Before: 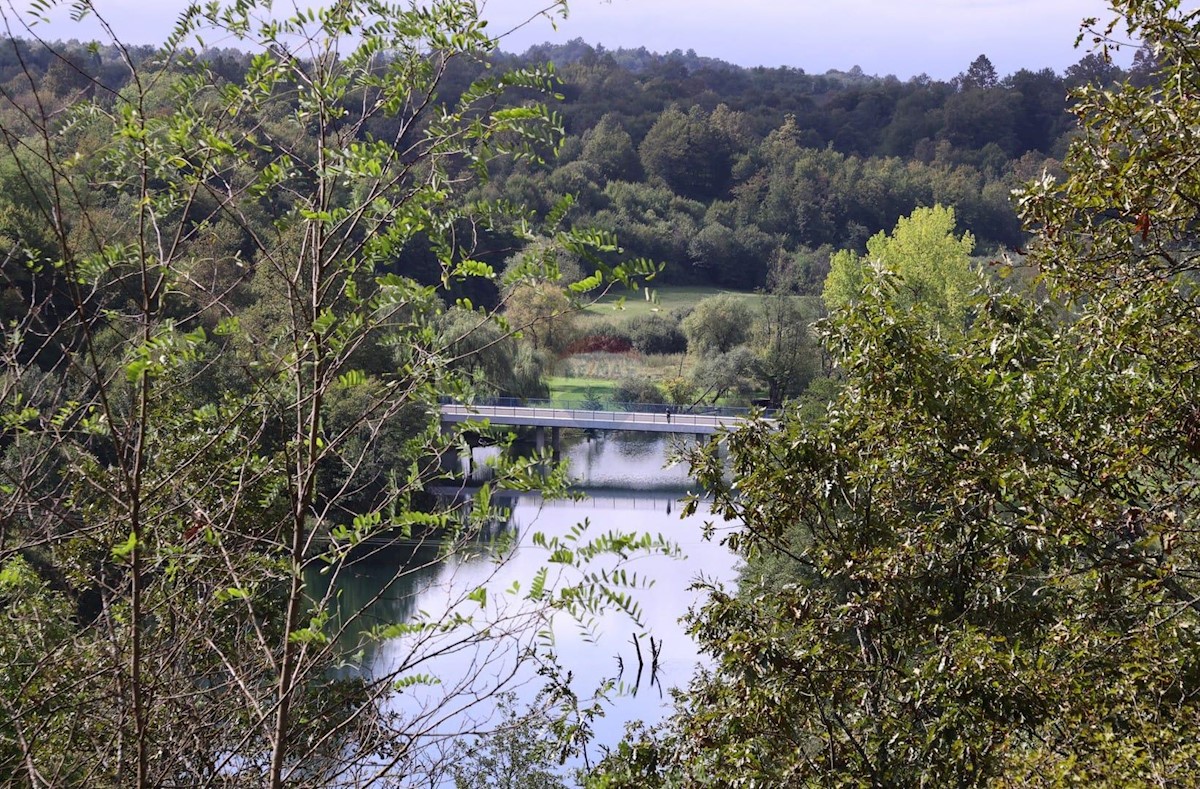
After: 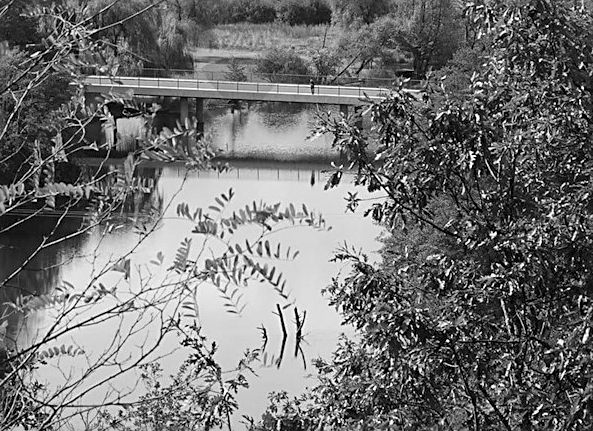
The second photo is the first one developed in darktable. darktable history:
crop: left 29.672%, top 41.786%, right 20.851%, bottom 3.487%
monochrome: a 14.95, b -89.96
sharpen: on, module defaults
